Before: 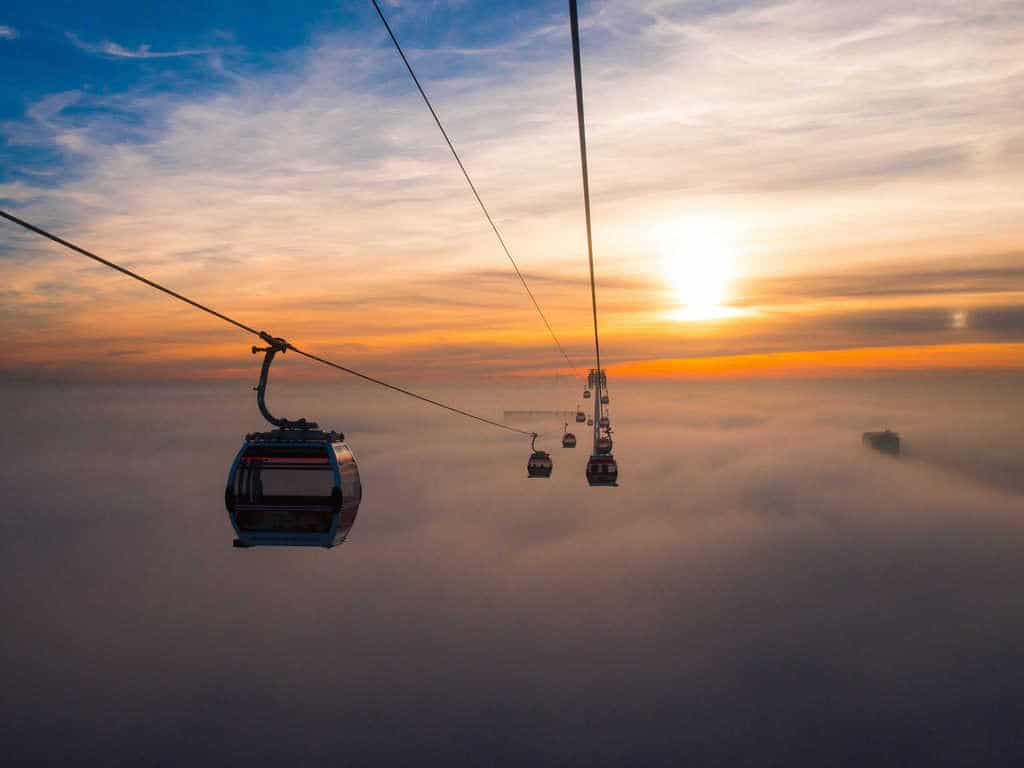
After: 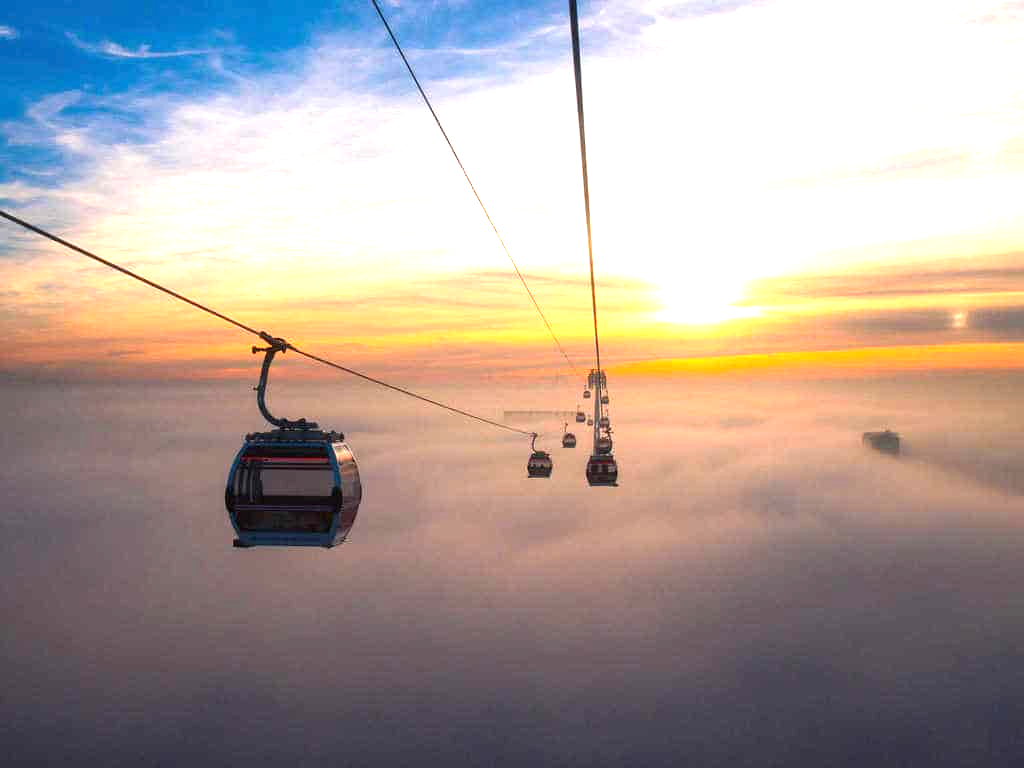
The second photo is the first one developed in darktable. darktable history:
exposure: black level correction 0, exposure 1.193 EV, compensate highlight preservation false
